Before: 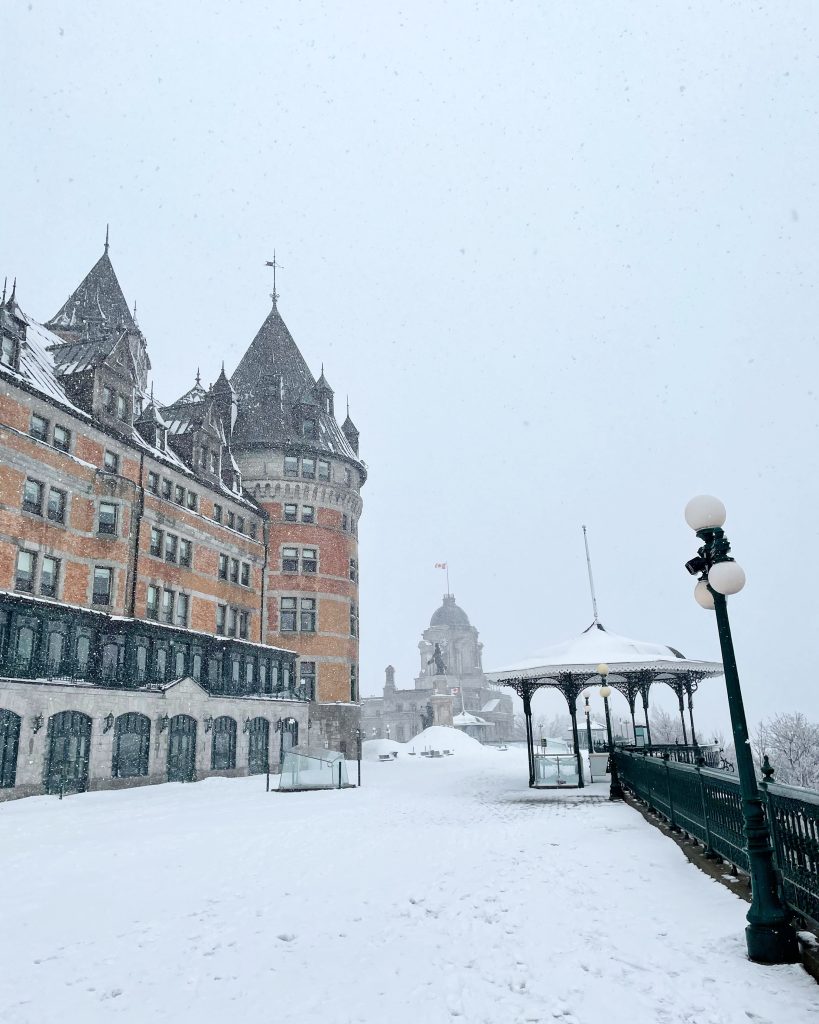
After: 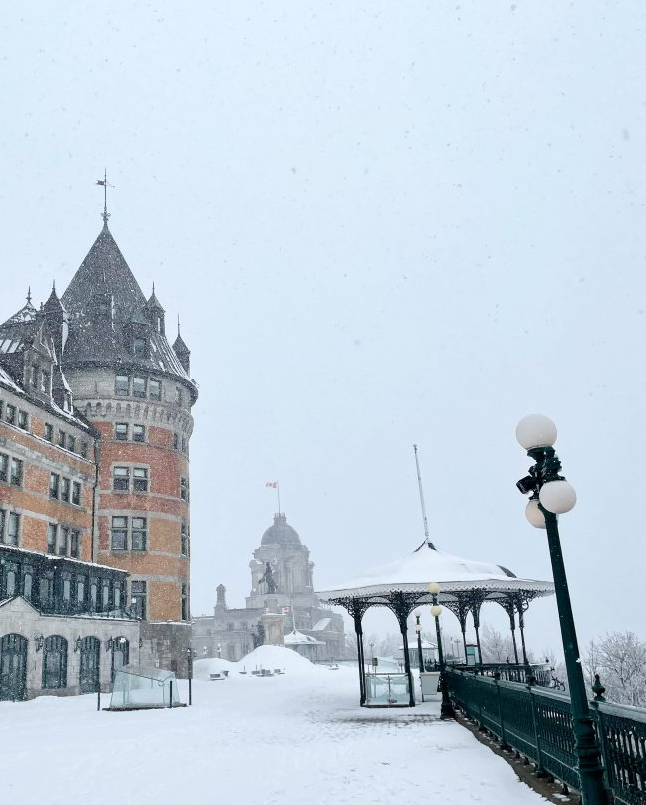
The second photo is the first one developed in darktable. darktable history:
crop and rotate: left 20.74%, top 7.912%, right 0.375%, bottom 13.378%
exposure: compensate highlight preservation false
